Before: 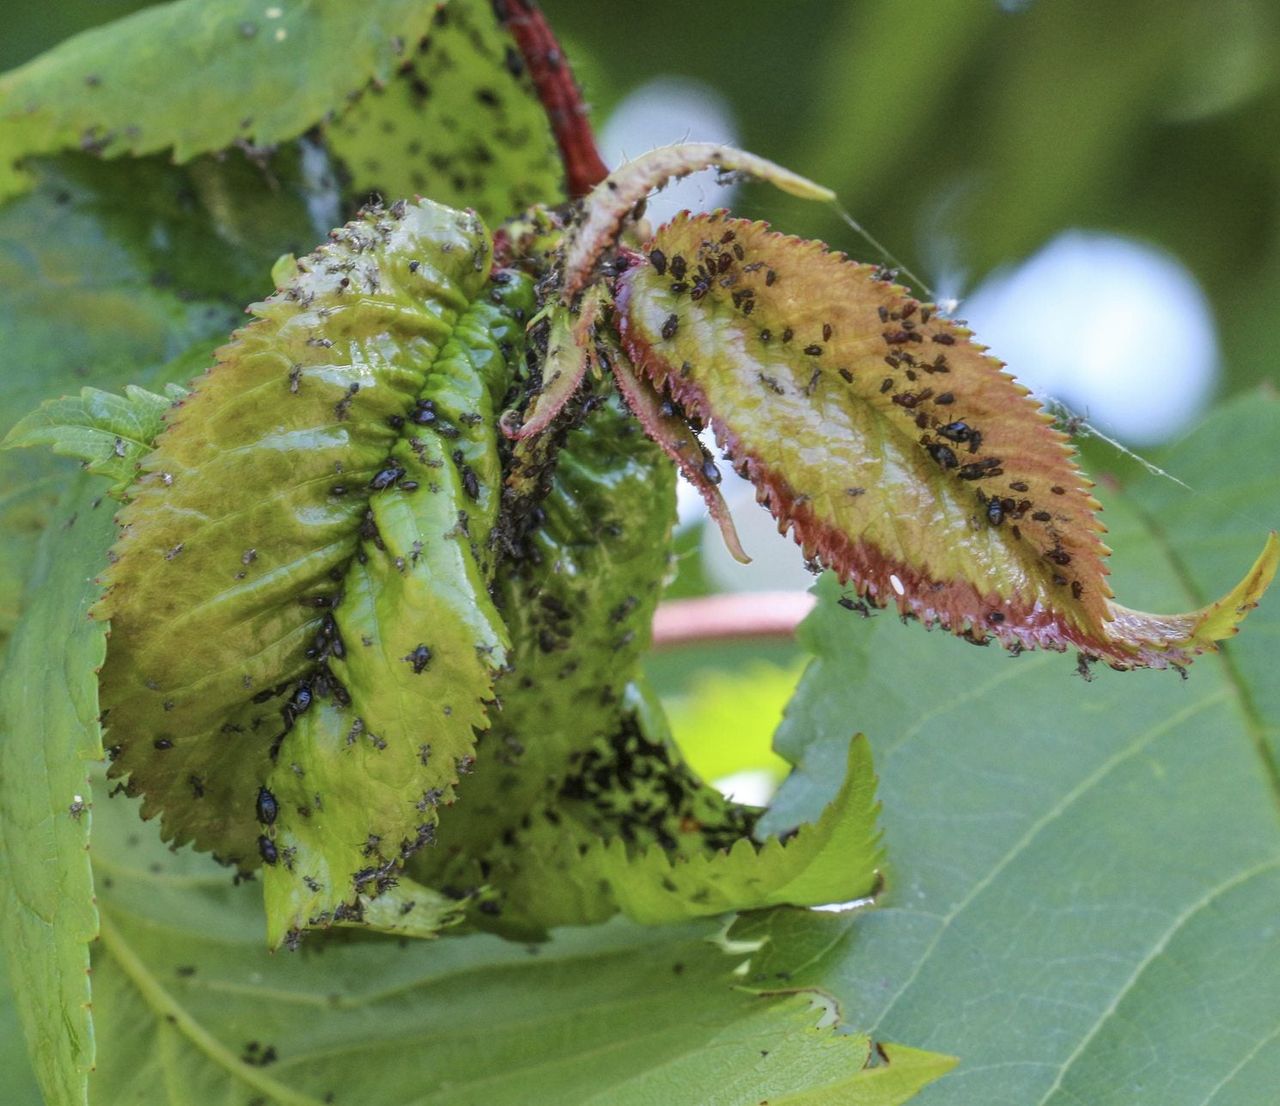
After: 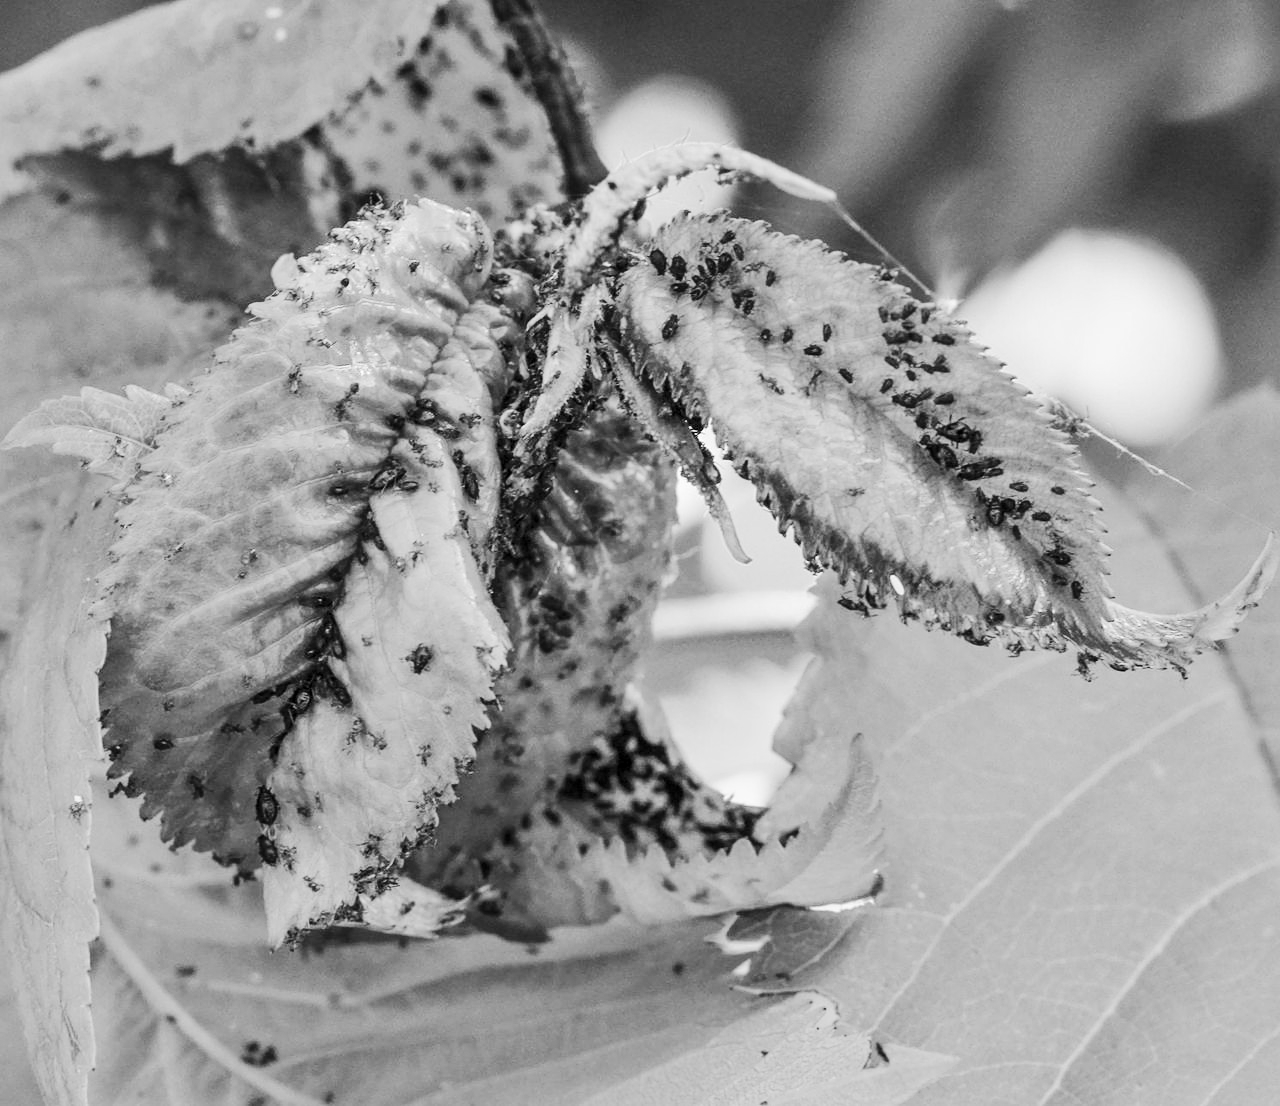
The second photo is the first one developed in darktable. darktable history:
contrast equalizer: octaves 7, y [[0.6 ×6], [0.55 ×6], [0 ×6], [0 ×6], [0 ×6]], mix 0.3
denoise (profiled): strength 1.2, preserve shadows 0, a [-1, 0, 0], y [[0.5 ×7] ×4, [0 ×7], [0.5 ×7]], compensate highlight preservation false
monochrome: on, module defaults
rgb curve: curves: ch0 [(0, 0) (0.21, 0.15) (0.24, 0.21) (0.5, 0.75) (0.75, 0.96) (0.89, 0.99) (1, 1)]; ch1 [(0, 0.02) (0.21, 0.13) (0.25, 0.2) (0.5, 0.67) (0.75, 0.9) (0.89, 0.97) (1, 1)]; ch2 [(0, 0.02) (0.21, 0.13) (0.25, 0.2) (0.5, 0.67) (0.75, 0.9) (0.89, 0.97) (1, 1)], compensate middle gray true | blend: blend mode normal, opacity 50%; mask: uniform (no mask)
sharpen: amount 0.2
color balance rgb: contrast -10%
